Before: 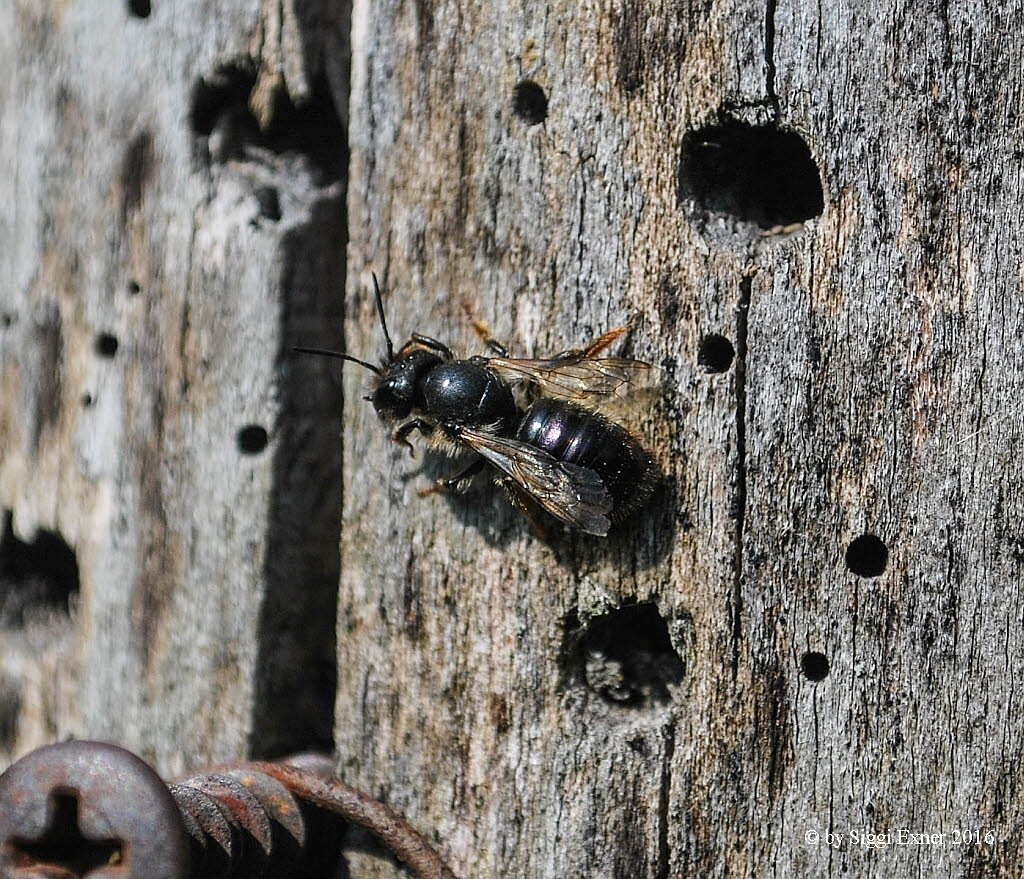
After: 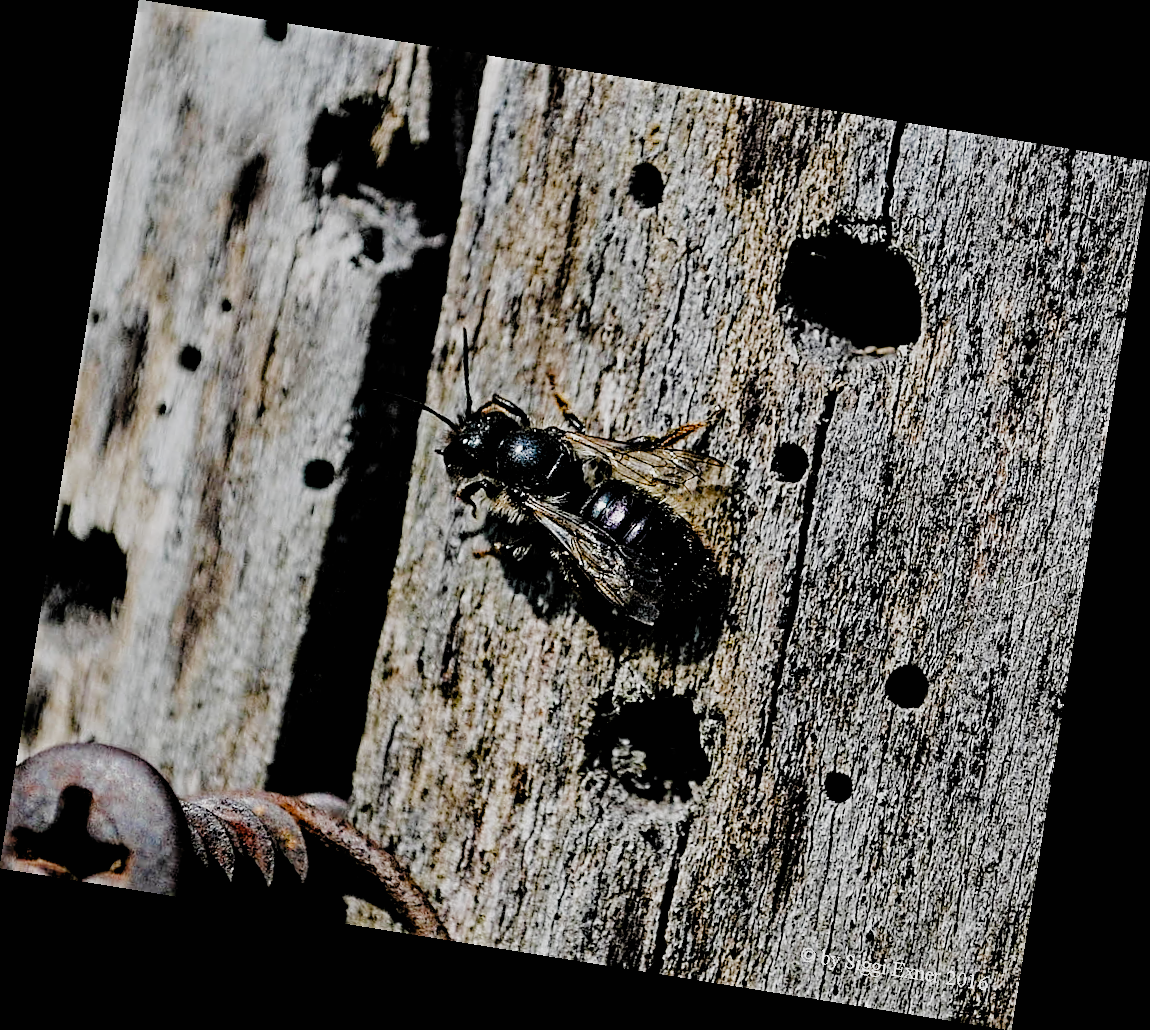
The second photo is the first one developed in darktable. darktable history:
rotate and perspective: rotation 9.12°, automatic cropping off
filmic rgb: black relative exposure -2.85 EV, white relative exposure 4.56 EV, hardness 1.77, contrast 1.25, preserve chrominance no, color science v5 (2021)
sharpen: radius 4.883
